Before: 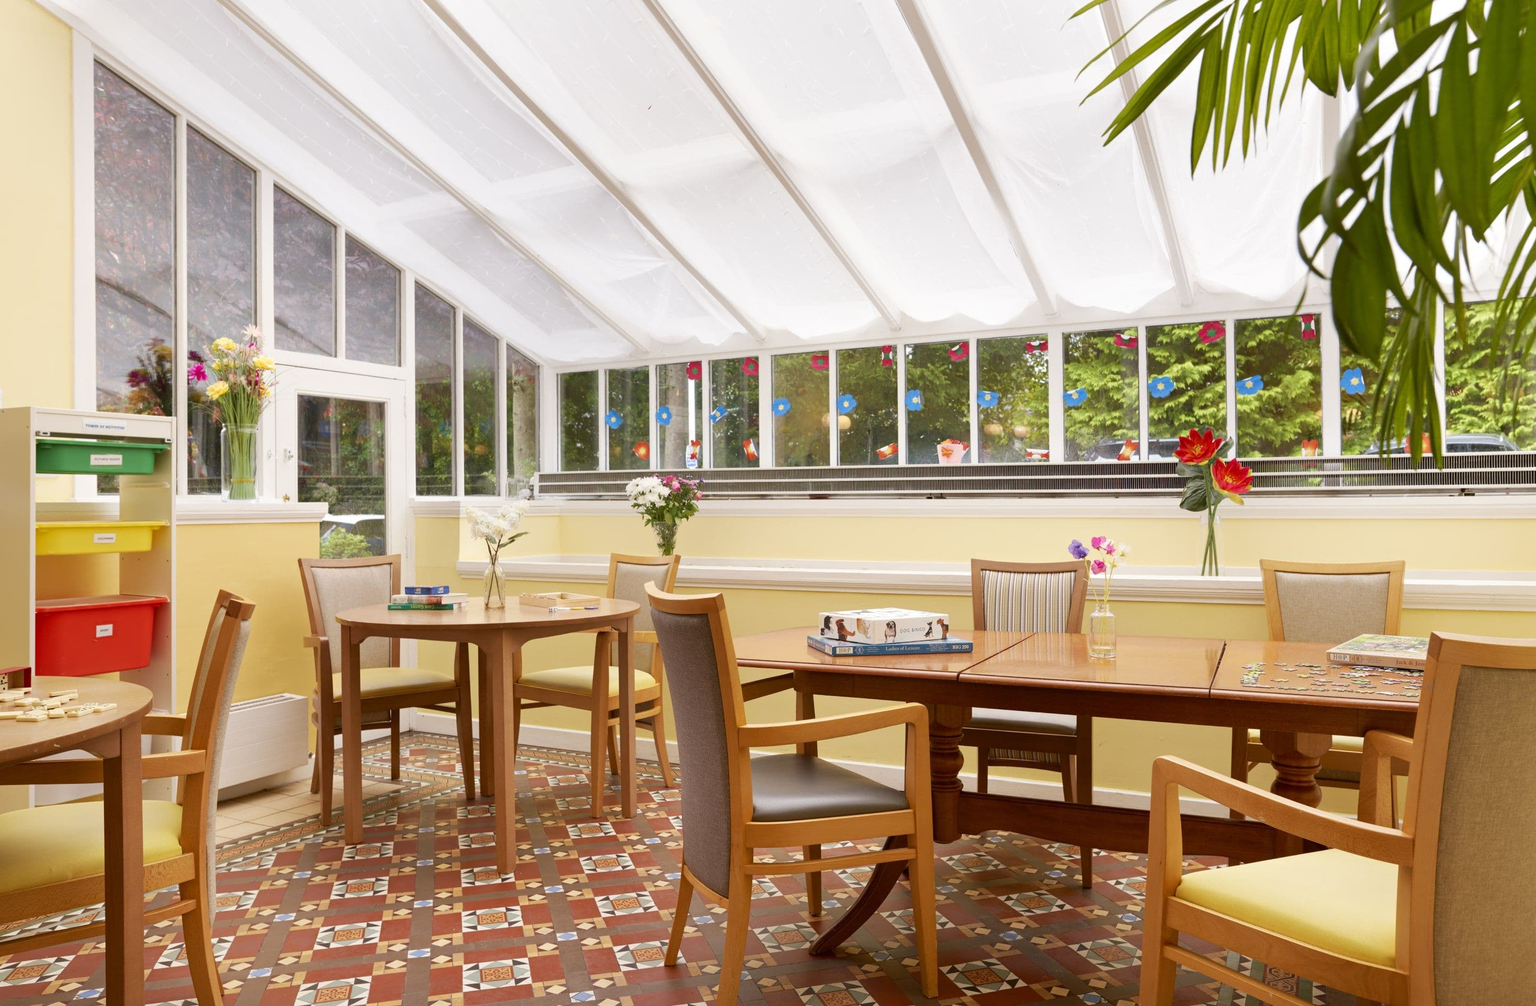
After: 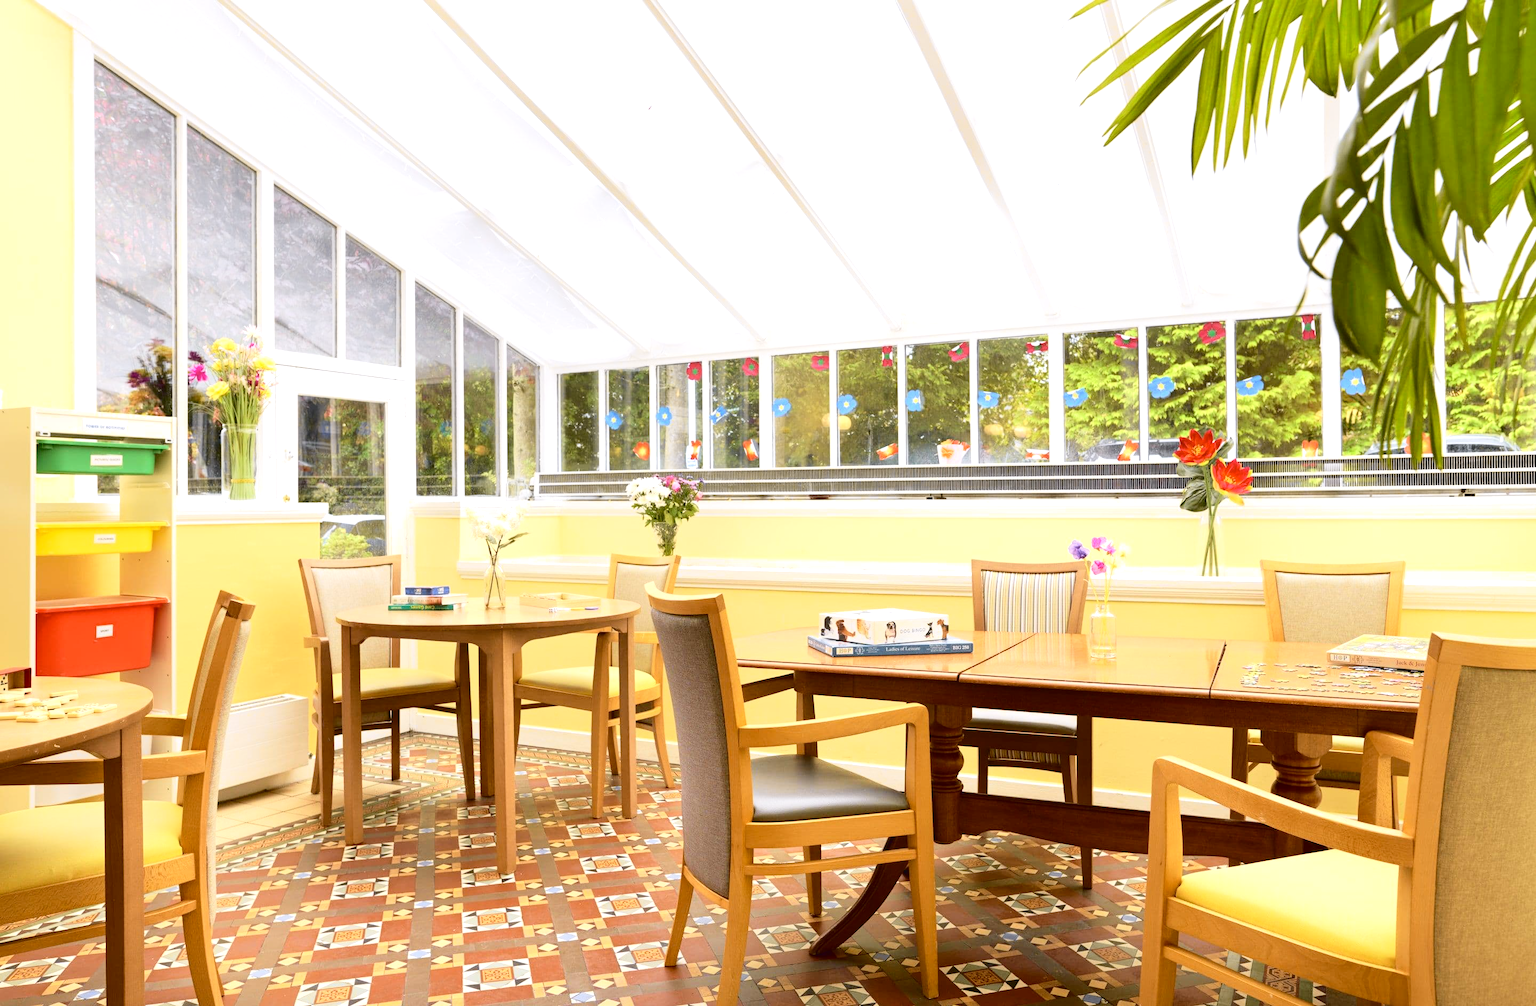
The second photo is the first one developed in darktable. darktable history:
tone curve: curves: ch0 [(0, 0.023) (0.104, 0.058) (0.21, 0.162) (0.469, 0.524) (0.579, 0.65) (0.725, 0.8) (0.858, 0.903) (1, 0.974)]; ch1 [(0, 0) (0.414, 0.395) (0.447, 0.447) (0.502, 0.501) (0.521, 0.512) (0.566, 0.566) (0.618, 0.61) (0.654, 0.642) (1, 1)]; ch2 [(0, 0) (0.369, 0.388) (0.437, 0.453) (0.492, 0.485) (0.524, 0.508) (0.553, 0.566) (0.583, 0.608) (1, 1)], color space Lab, independent channels, preserve colors none
exposure: black level correction 0, exposure 0.7 EV, compensate exposure bias true, compensate highlight preservation false
